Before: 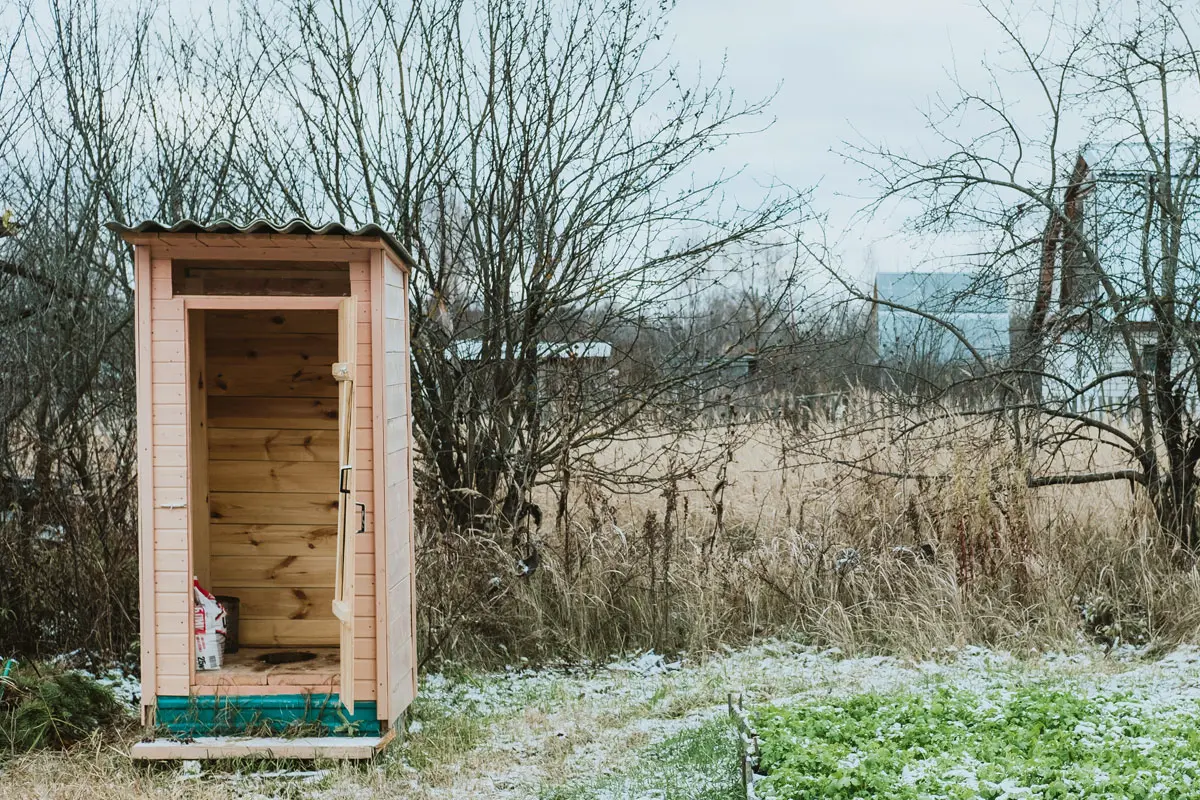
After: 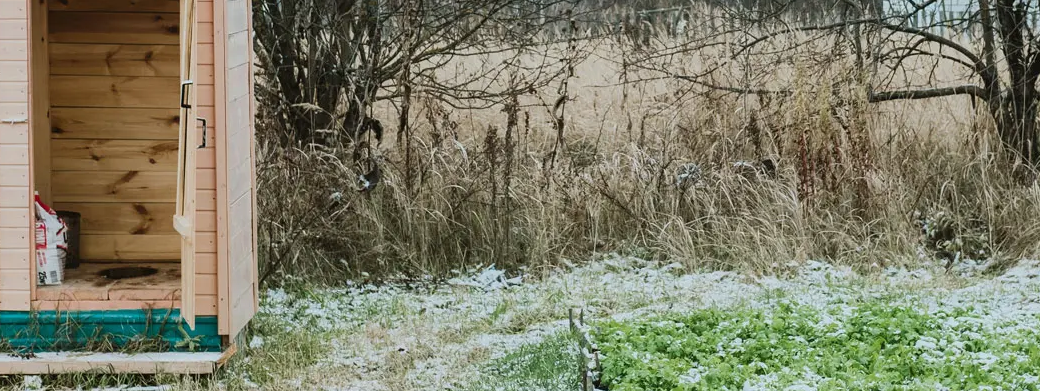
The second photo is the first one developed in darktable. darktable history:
exposure: exposure -0.116 EV, compensate exposure bias true, compensate highlight preservation false
crop and rotate: left 13.306%, top 48.129%, bottom 2.928%
